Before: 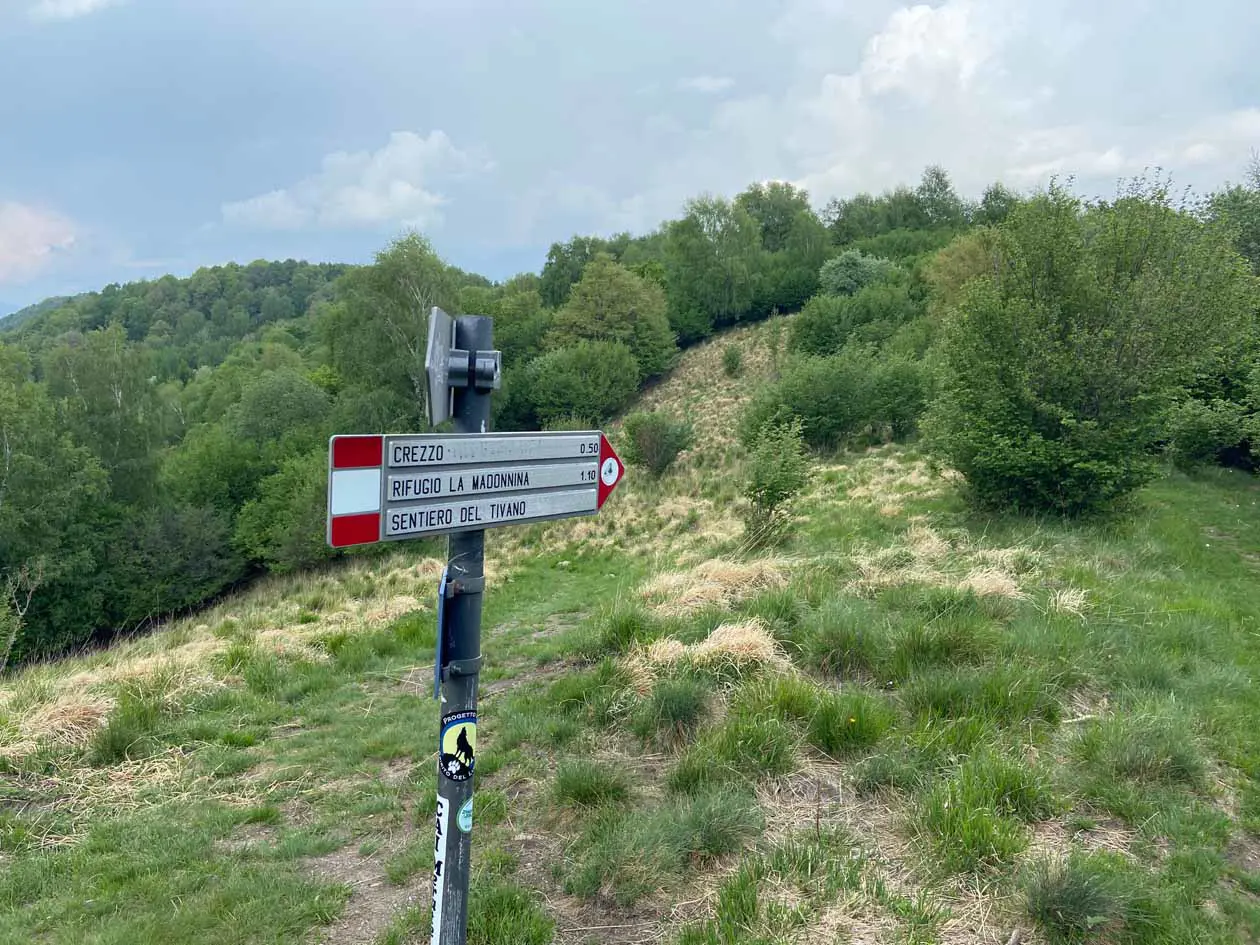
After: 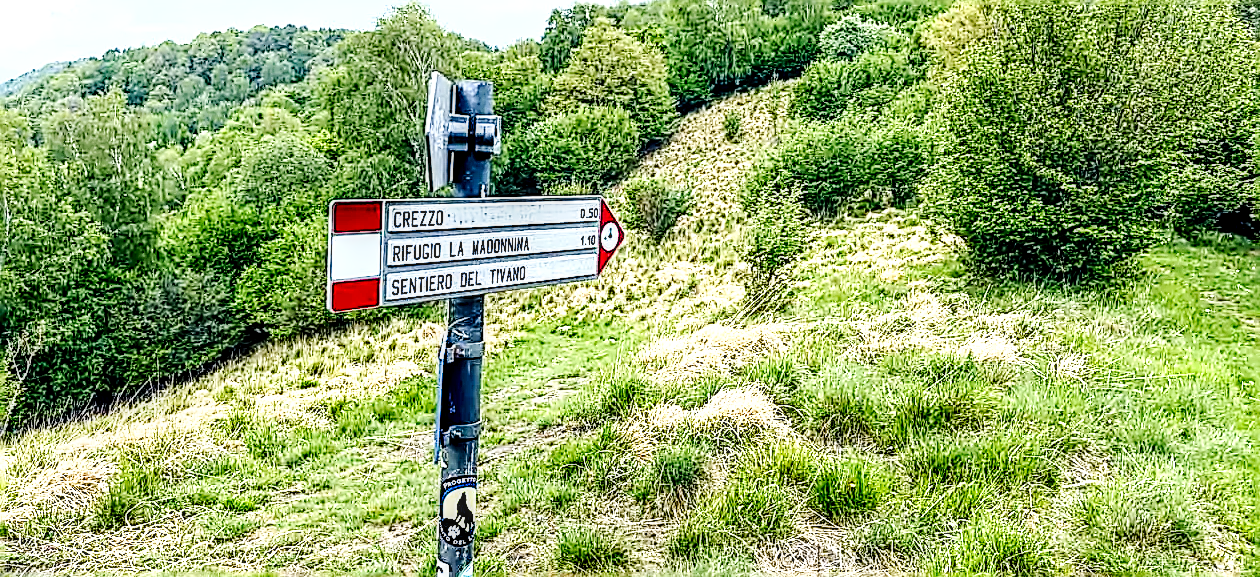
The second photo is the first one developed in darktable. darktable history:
crop and rotate: top 24.88%, bottom 14.042%
exposure: exposure -0.012 EV, compensate highlight preservation false
sharpen: amount 1.988
local contrast: highlights 16%, detail 188%
tone curve: curves: ch0 [(0, 0.029) (0.071, 0.087) (0.223, 0.265) (0.447, 0.605) (0.654, 0.823) (0.861, 0.943) (1, 0.981)]; ch1 [(0, 0) (0.353, 0.344) (0.447, 0.449) (0.502, 0.501) (0.547, 0.54) (0.57, 0.582) (0.608, 0.608) (0.618, 0.631) (0.657, 0.699) (1, 1)]; ch2 [(0, 0) (0.34, 0.314) (0.456, 0.456) (0.5, 0.503) (0.528, 0.54) (0.557, 0.577) (0.589, 0.626) (1, 1)], color space Lab, independent channels, preserve colors none
base curve: curves: ch0 [(0, 0) (0.028, 0.03) (0.121, 0.232) (0.46, 0.748) (0.859, 0.968) (1, 1)], preserve colors none
color balance rgb: perceptual saturation grading › global saturation 20%, perceptual saturation grading › highlights -50.608%, perceptual saturation grading › shadows 30.712%, global vibrance 11.34%, contrast 5.047%
contrast brightness saturation: saturation -0.057
